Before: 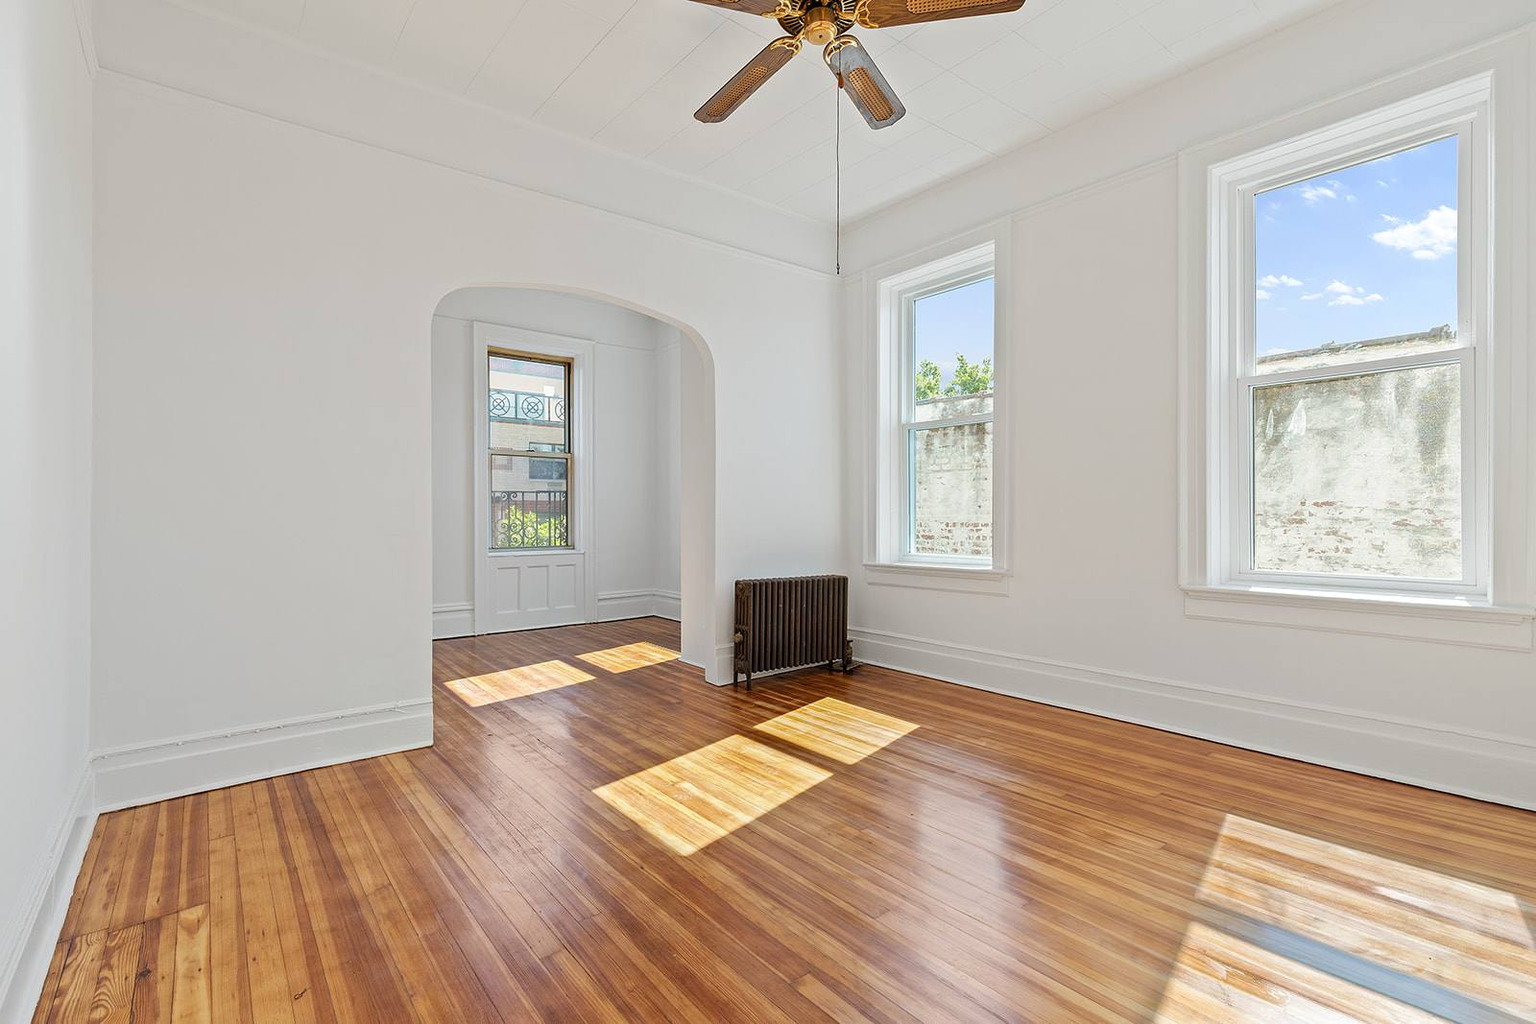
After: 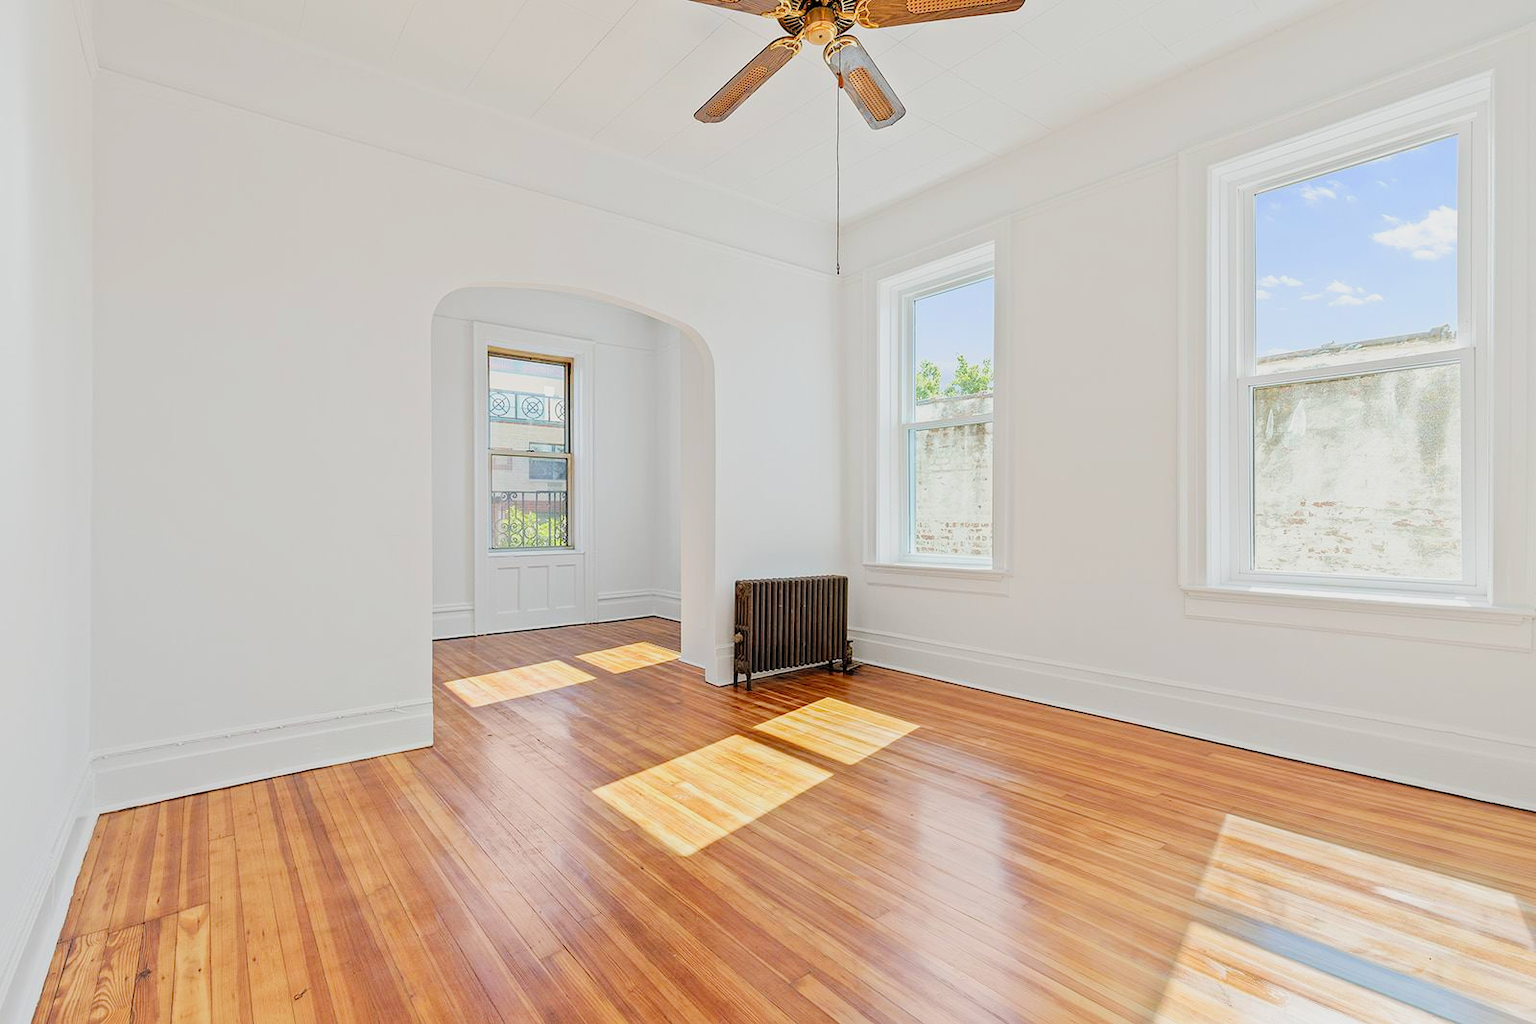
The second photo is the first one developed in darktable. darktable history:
levels: levels [0, 0.43, 0.984]
filmic rgb: black relative exposure -8.12 EV, white relative exposure 3.76 EV, hardness 4.44
